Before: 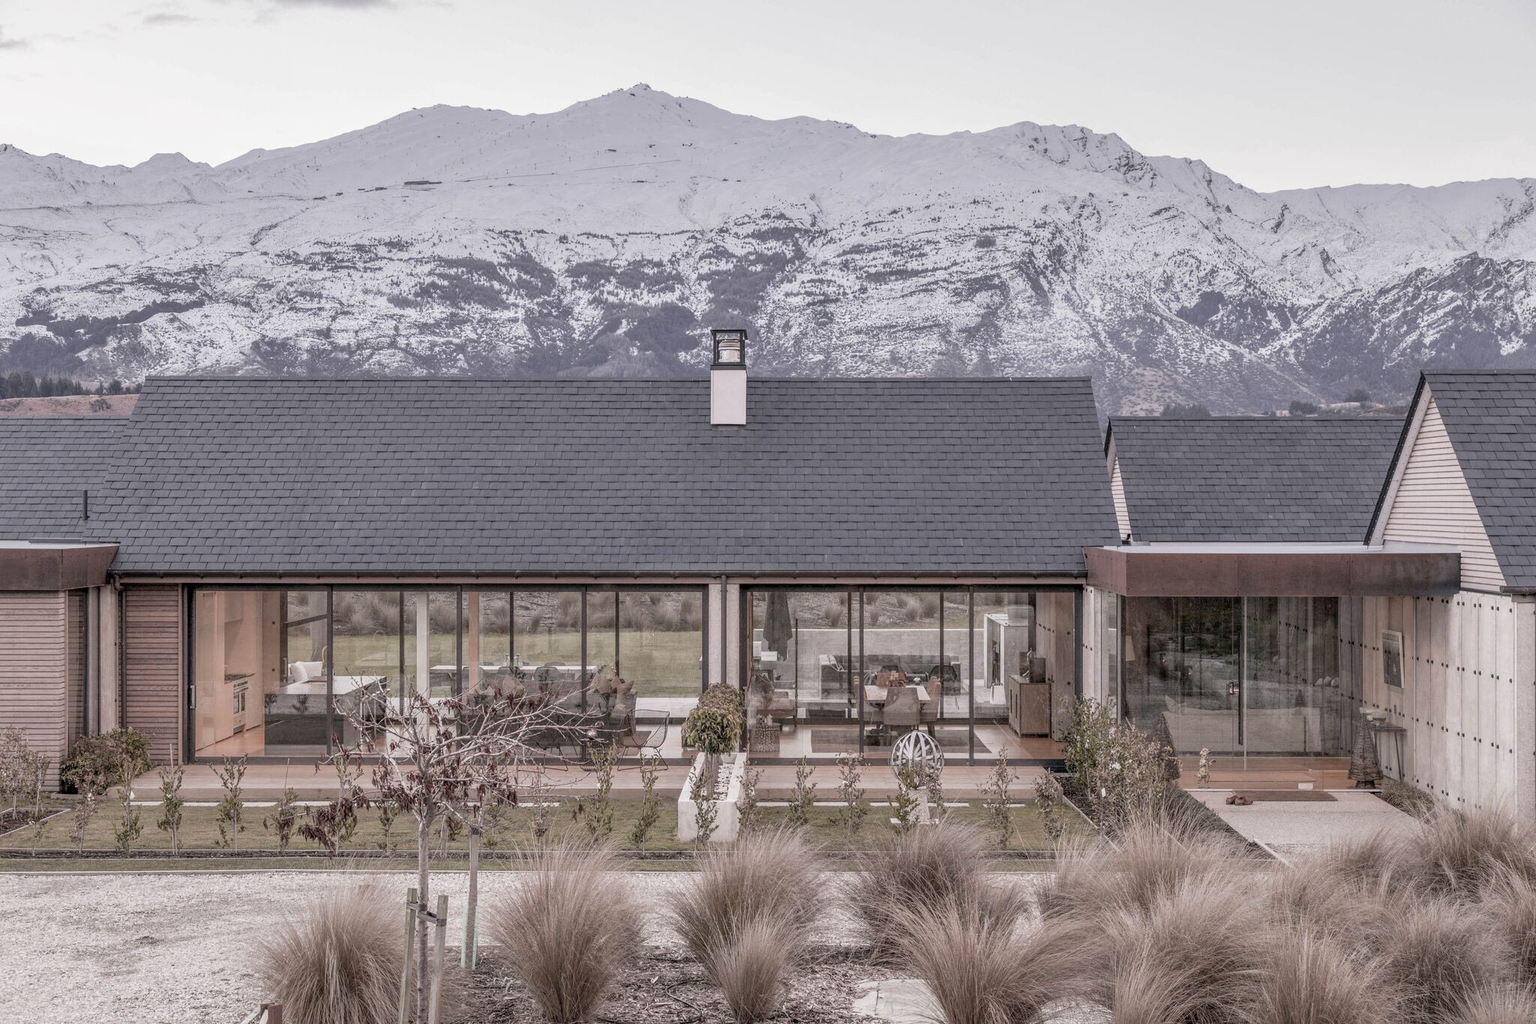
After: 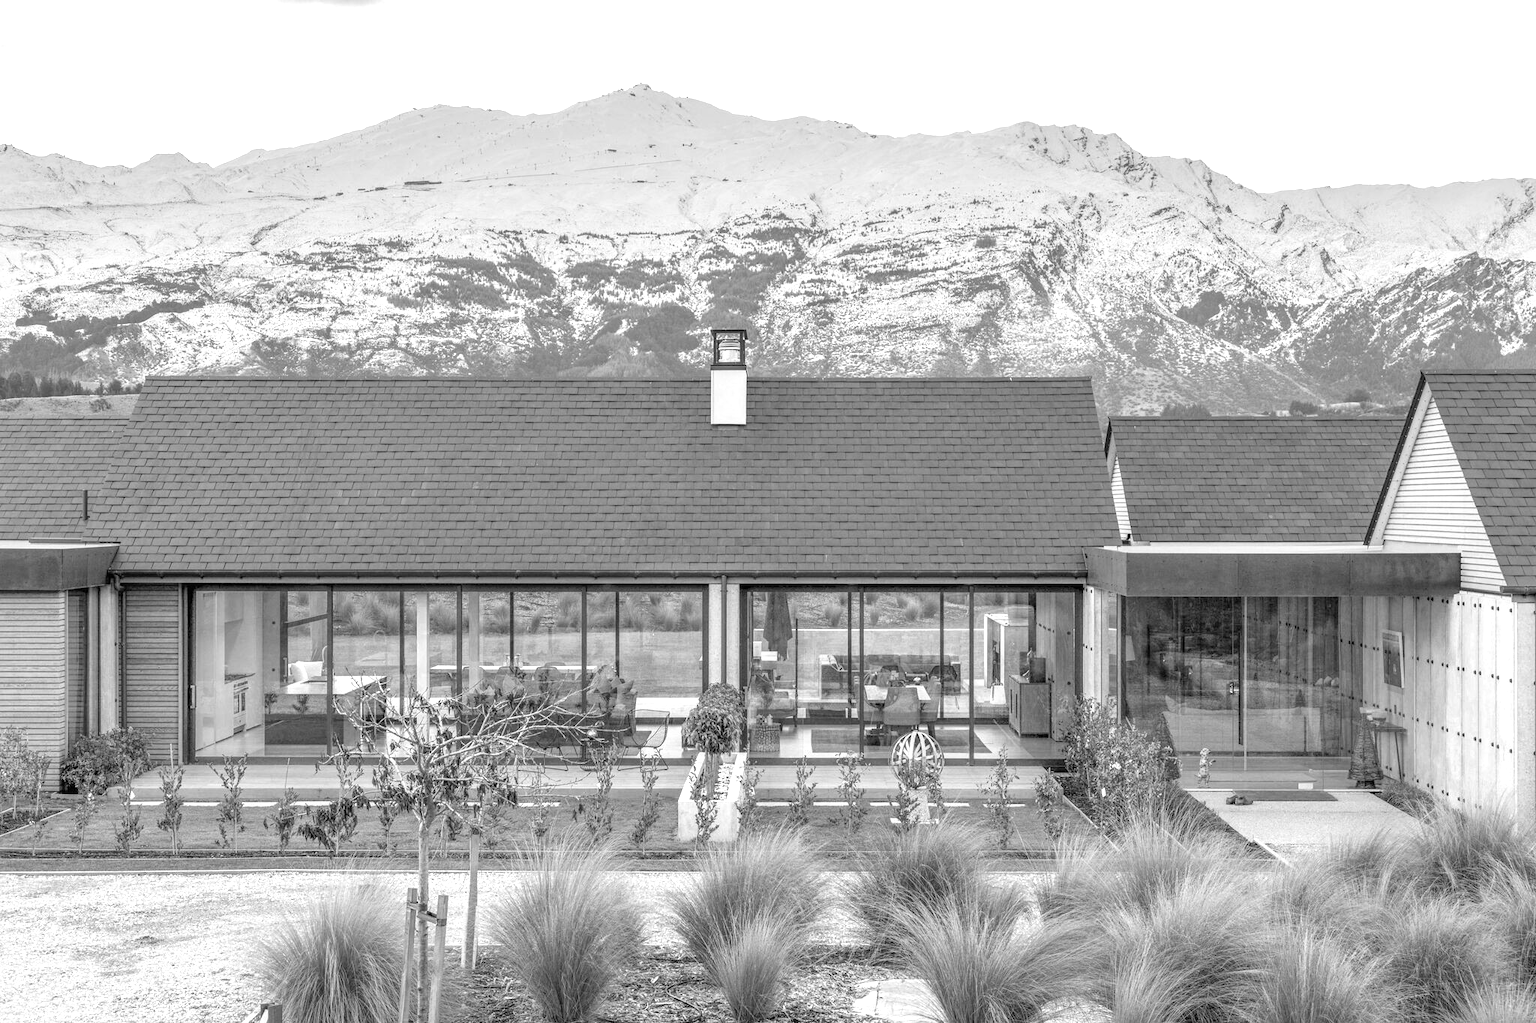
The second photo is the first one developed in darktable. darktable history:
monochrome: a 30.25, b 92.03
exposure: black level correction 0, exposure 0.9 EV, compensate exposure bias true, compensate highlight preservation false
